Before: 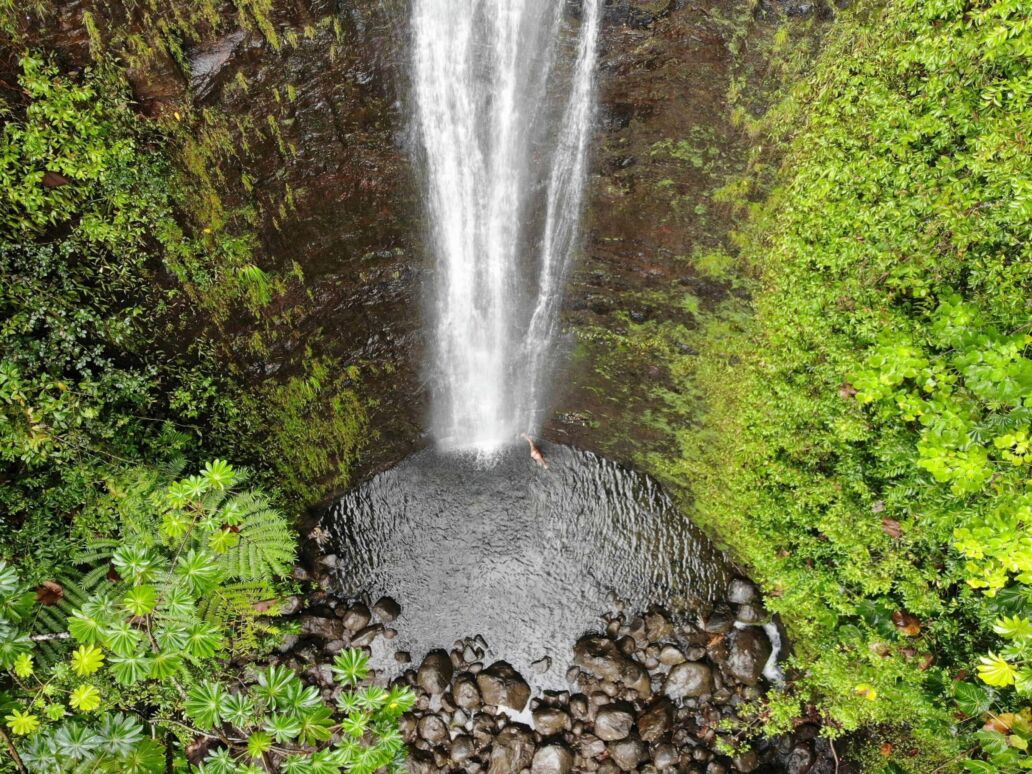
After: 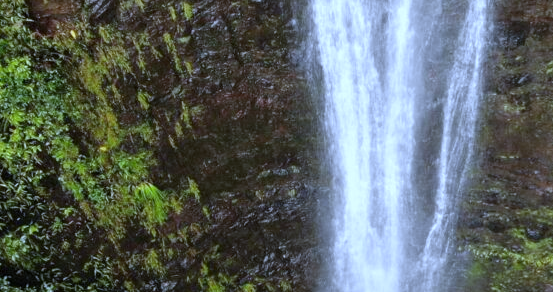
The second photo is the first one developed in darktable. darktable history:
crop: left 10.121%, top 10.631%, right 36.218%, bottom 51.526%
white balance: red 0.871, blue 1.249
